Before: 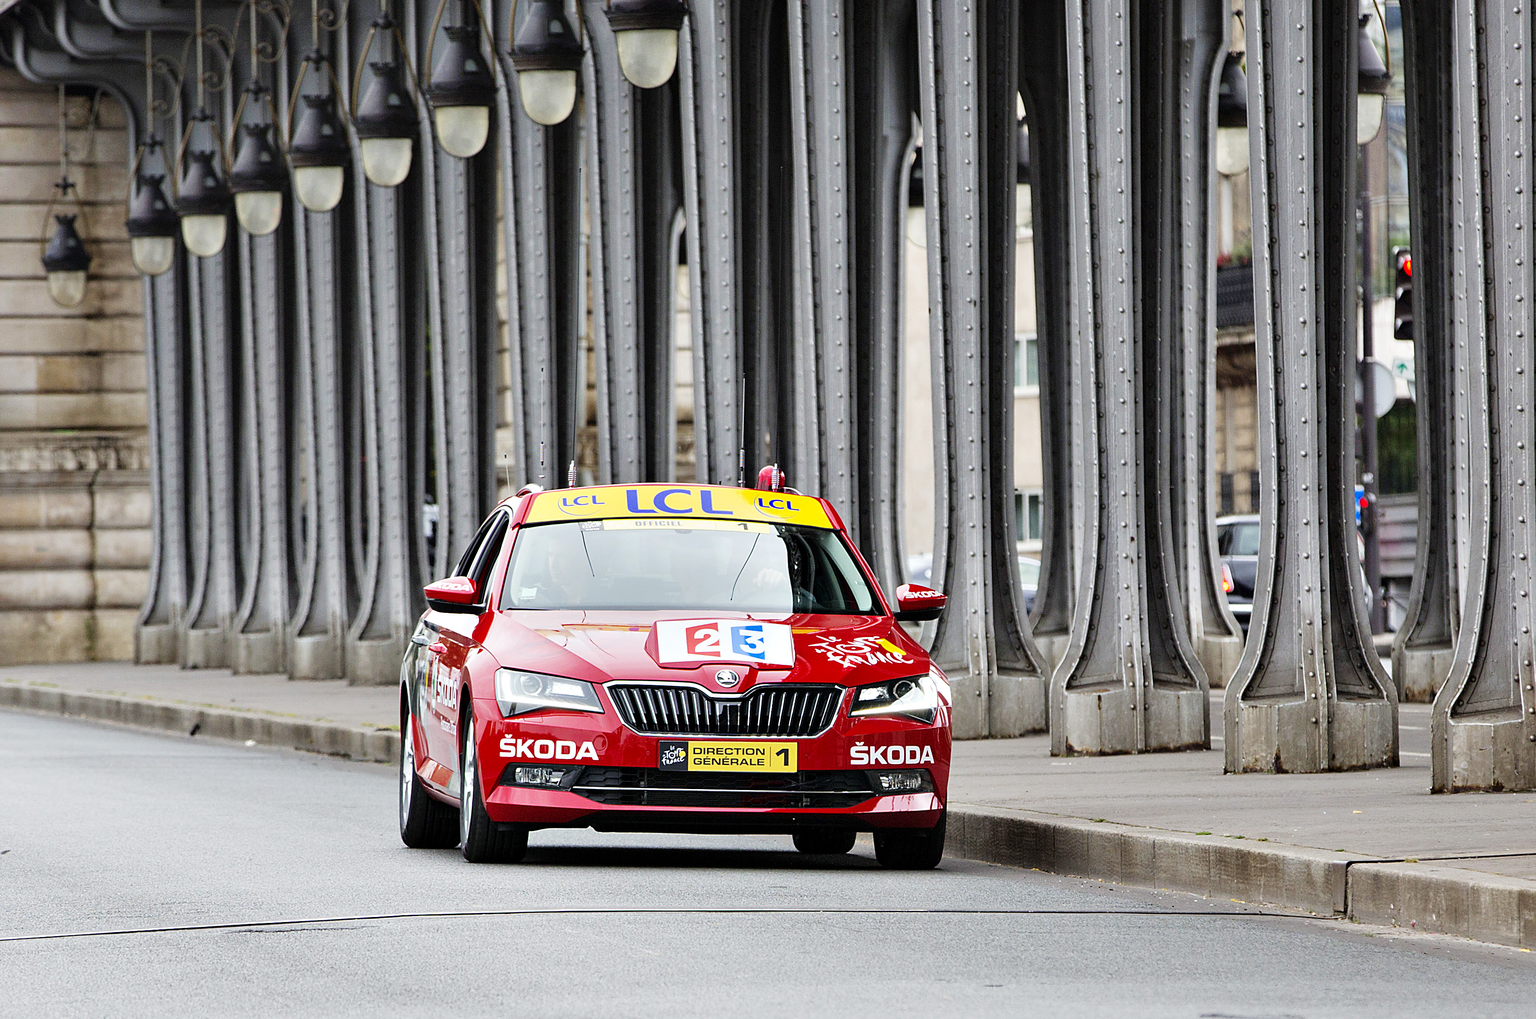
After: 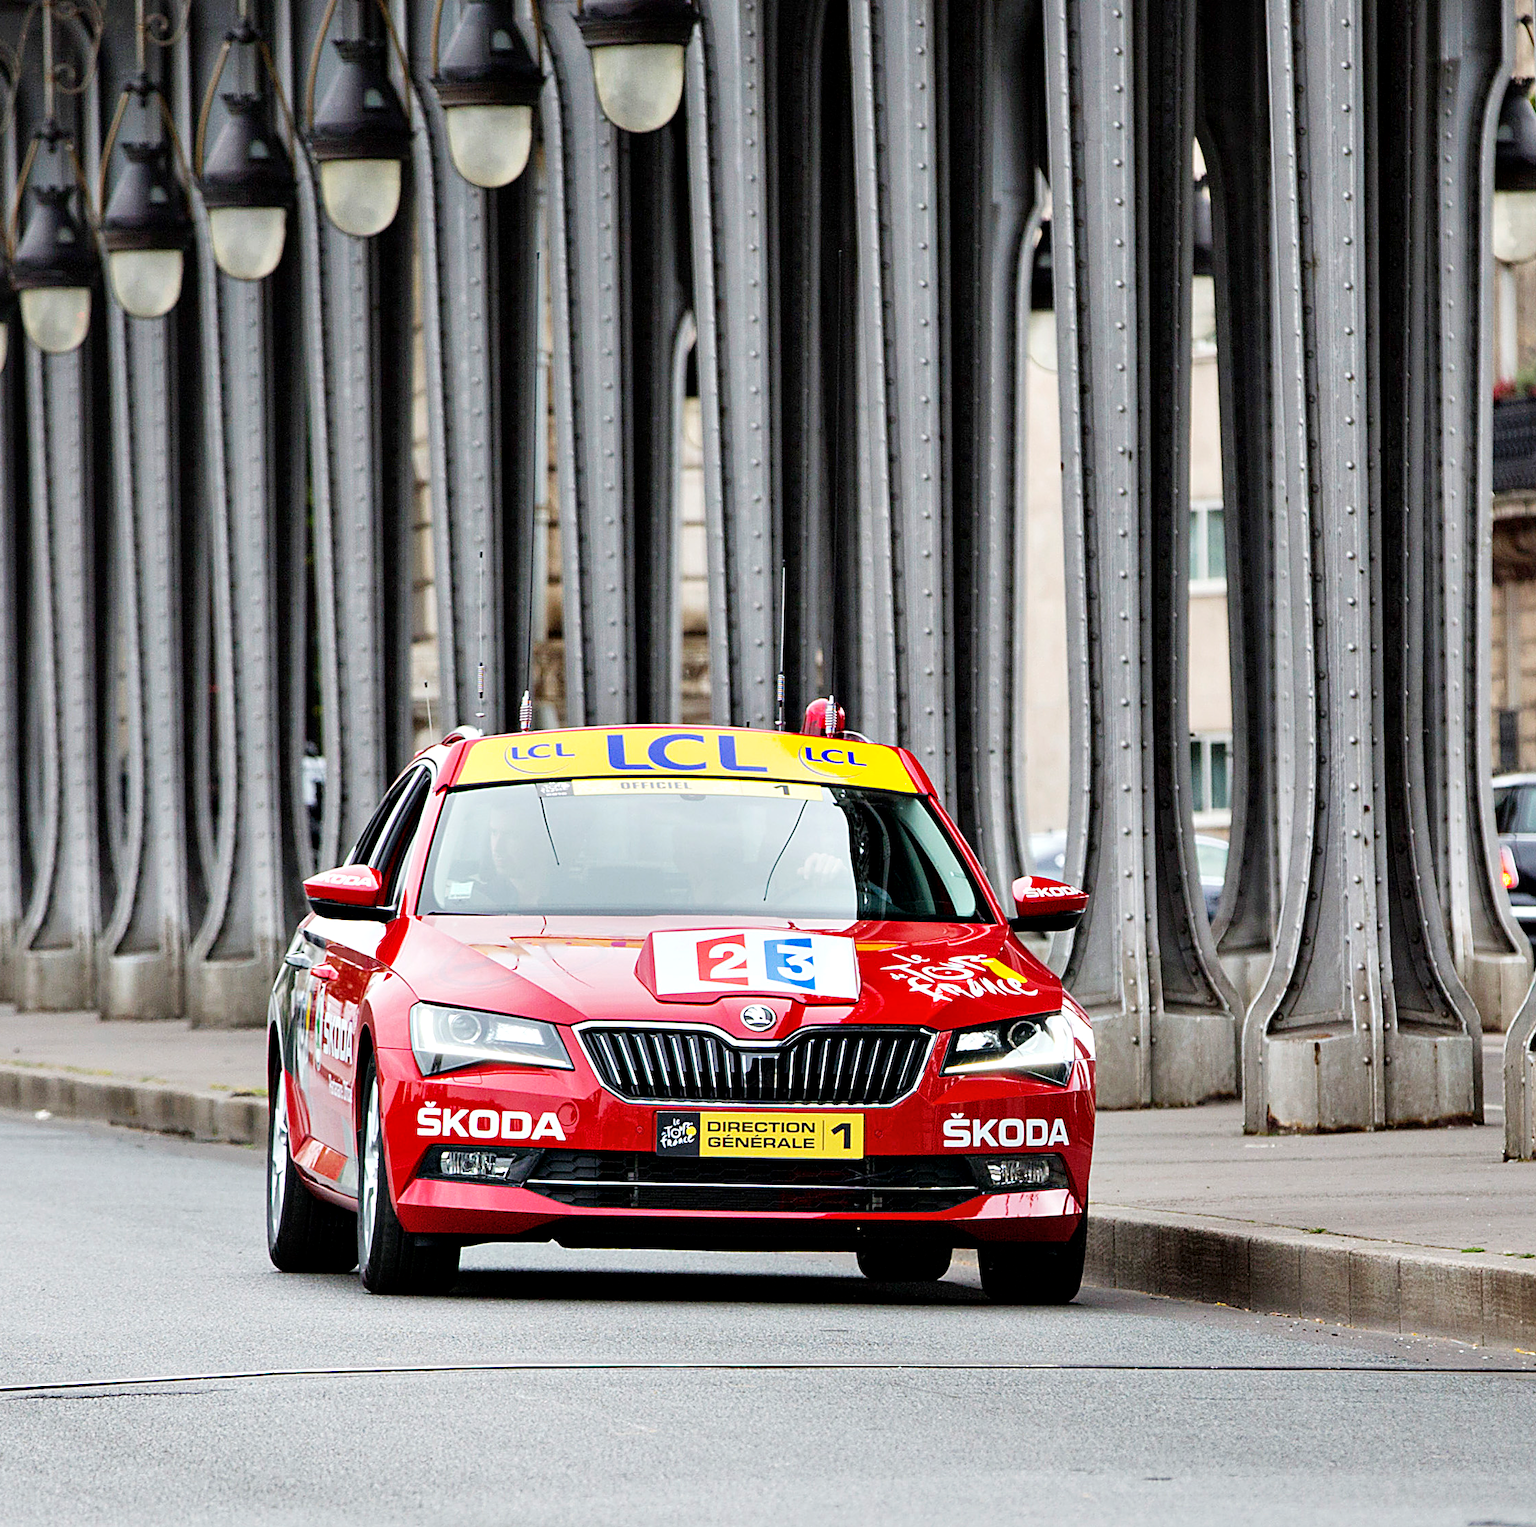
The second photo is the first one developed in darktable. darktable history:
crop and rotate: left 14.436%, right 18.898%
local contrast: mode bilateral grid, contrast 20, coarseness 50, detail 120%, midtone range 0.2
